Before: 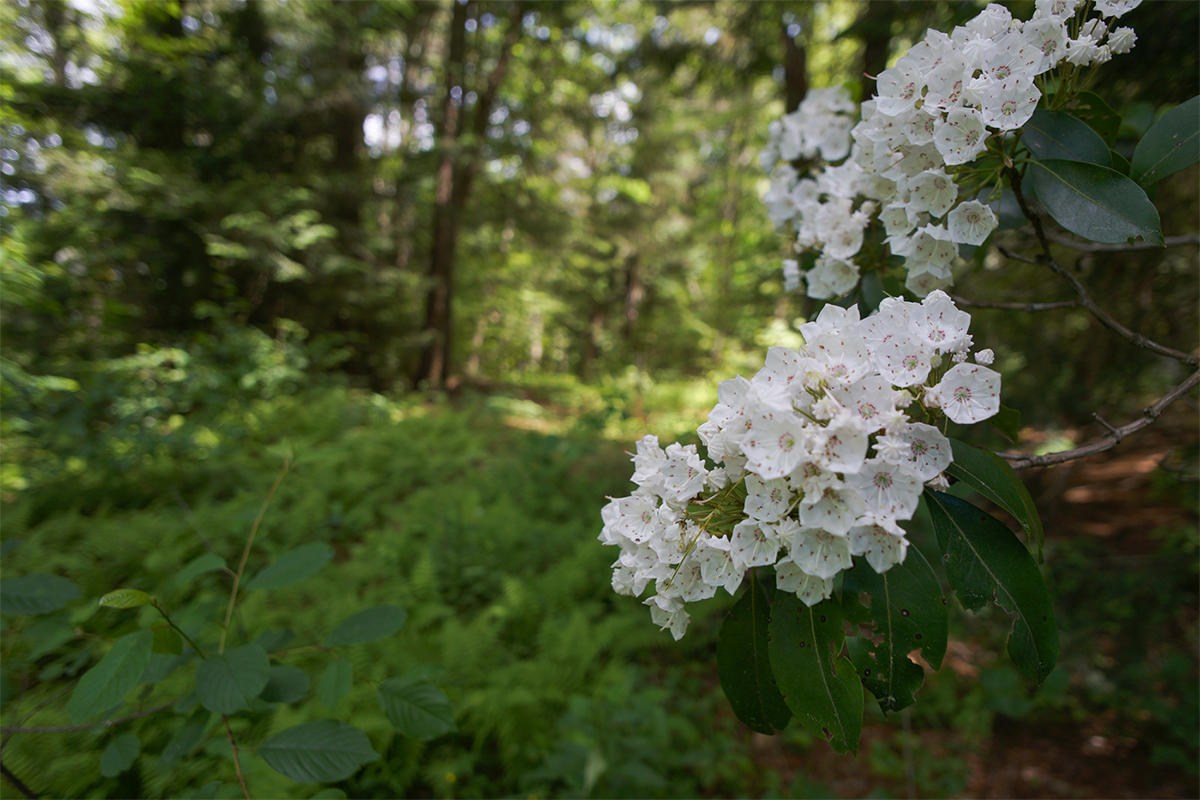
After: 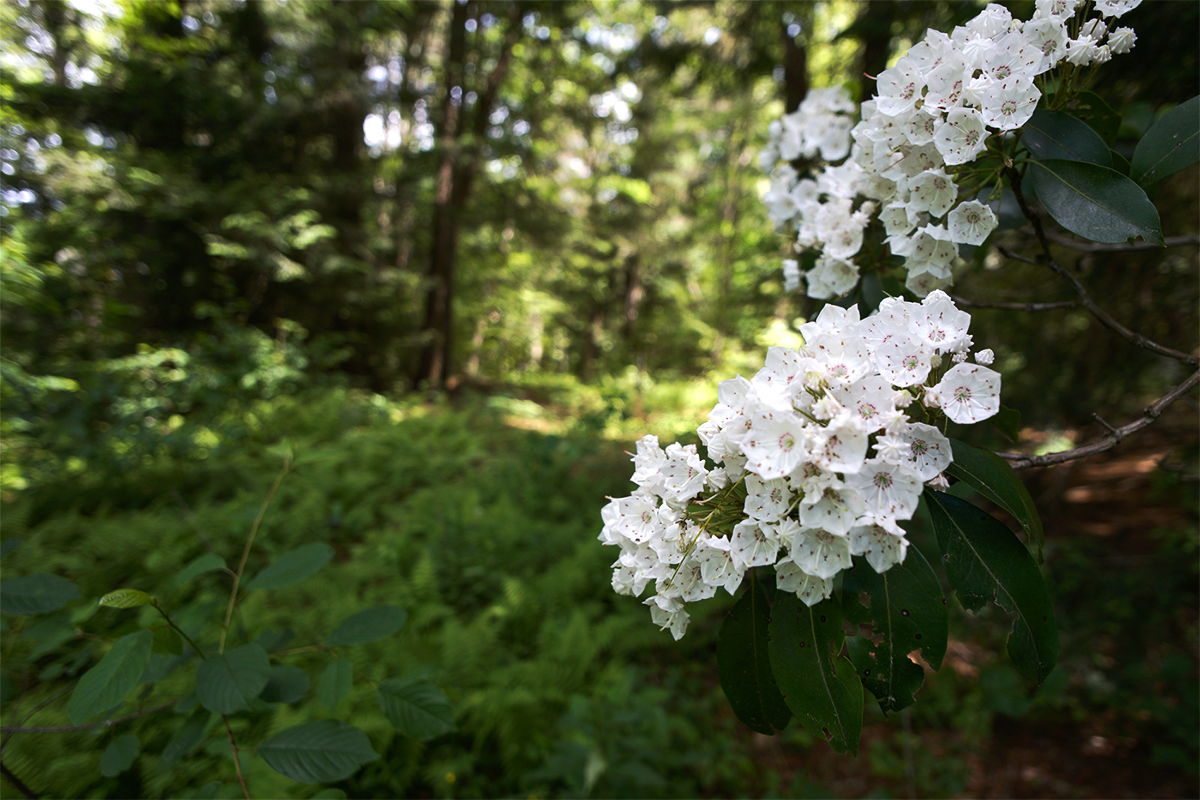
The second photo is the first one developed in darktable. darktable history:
tone equalizer: -8 EV -0.717 EV, -7 EV -0.729 EV, -6 EV -0.596 EV, -5 EV -0.414 EV, -3 EV 0.396 EV, -2 EV 0.6 EV, -1 EV 0.681 EV, +0 EV 0.731 EV, edges refinement/feathering 500, mask exposure compensation -1.57 EV, preserve details no
